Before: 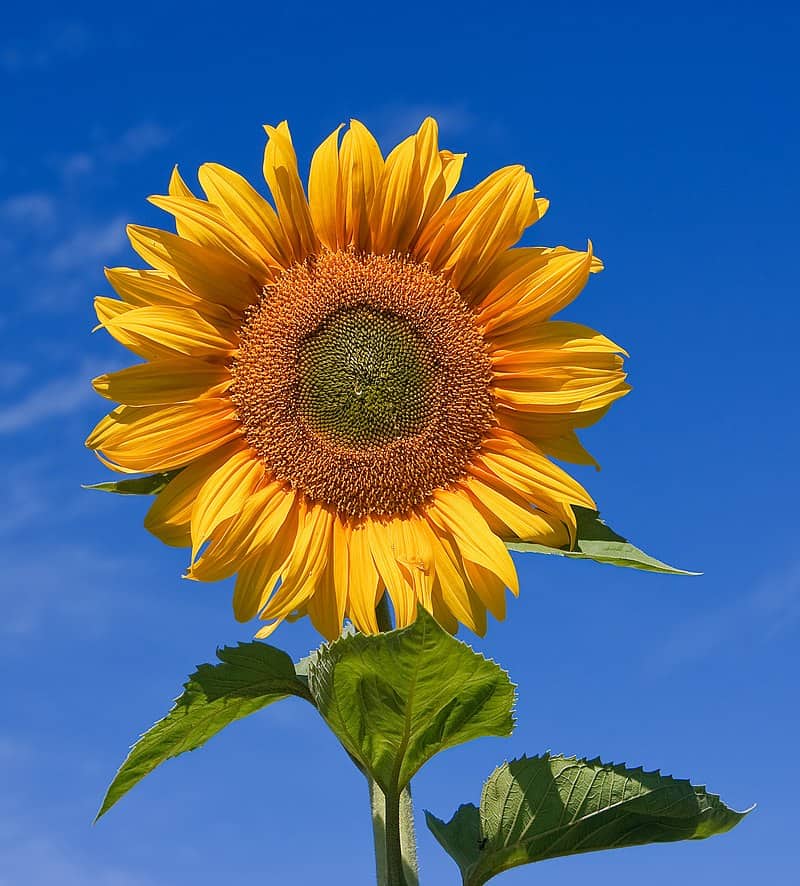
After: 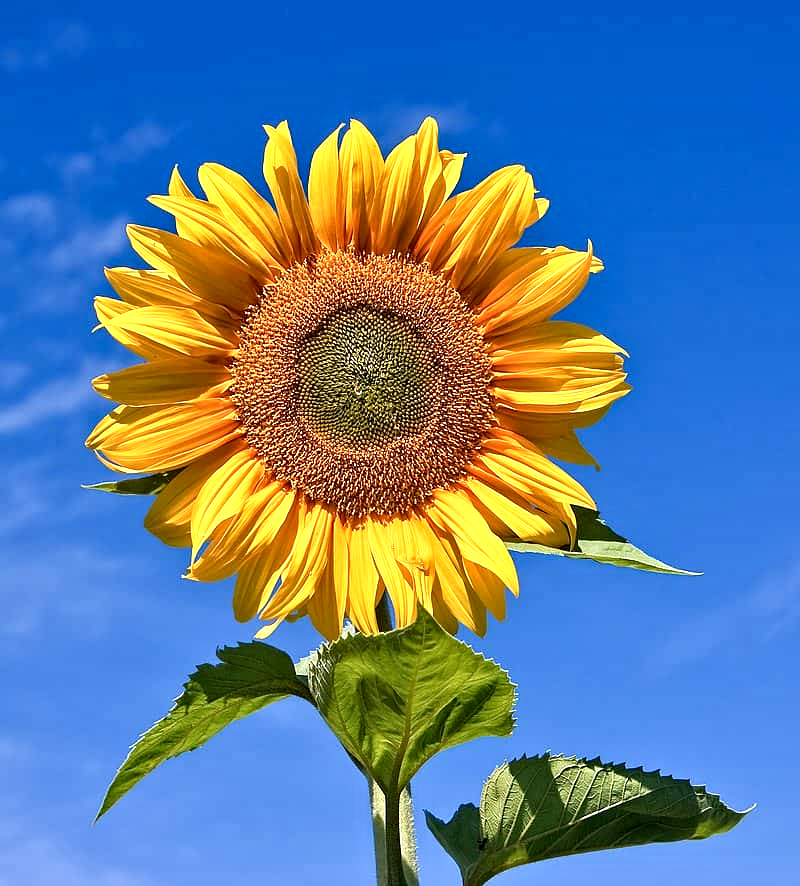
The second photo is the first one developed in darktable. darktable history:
contrast equalizer: y [[0.545, 0.572, 0.59, 0.59, 0.571, 0.545], [0.5 ×6], [0.5 ×6], [0 ×6], [0 ×6]]
exposure: black level correction 0.001, exposure 0.5 EV, compensate exposure bias true, compensate highlight preservation false
